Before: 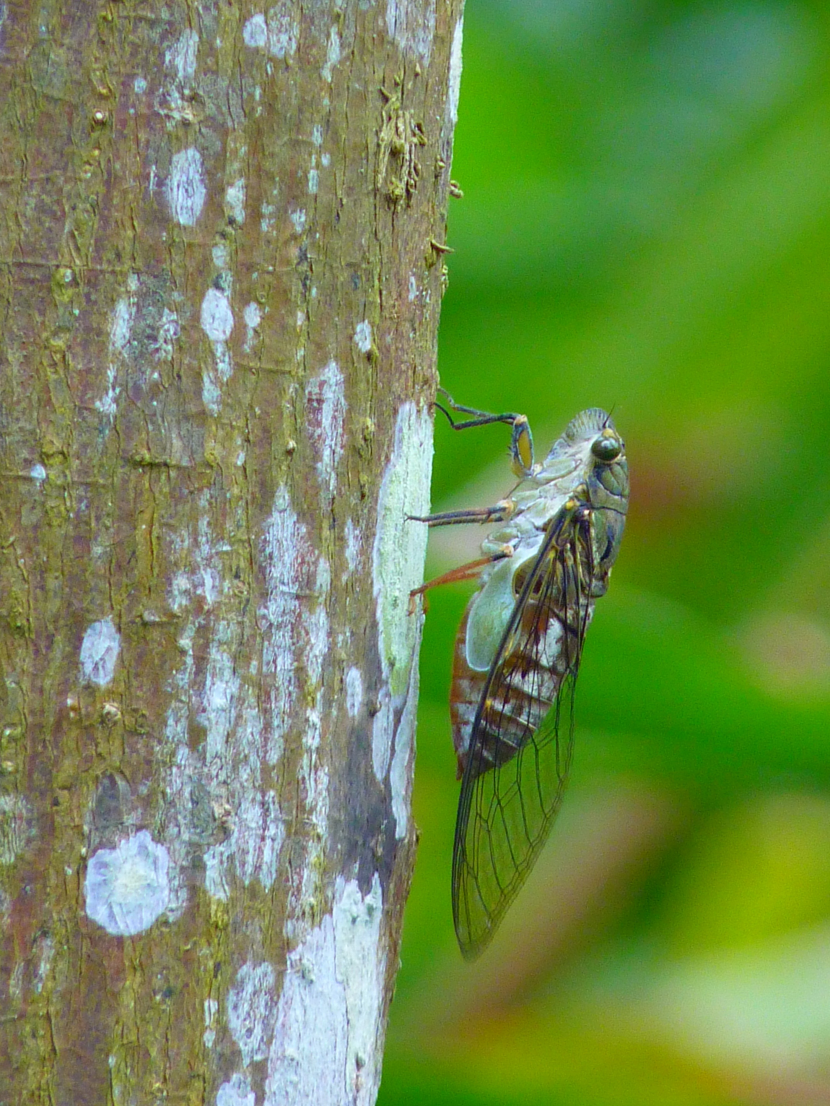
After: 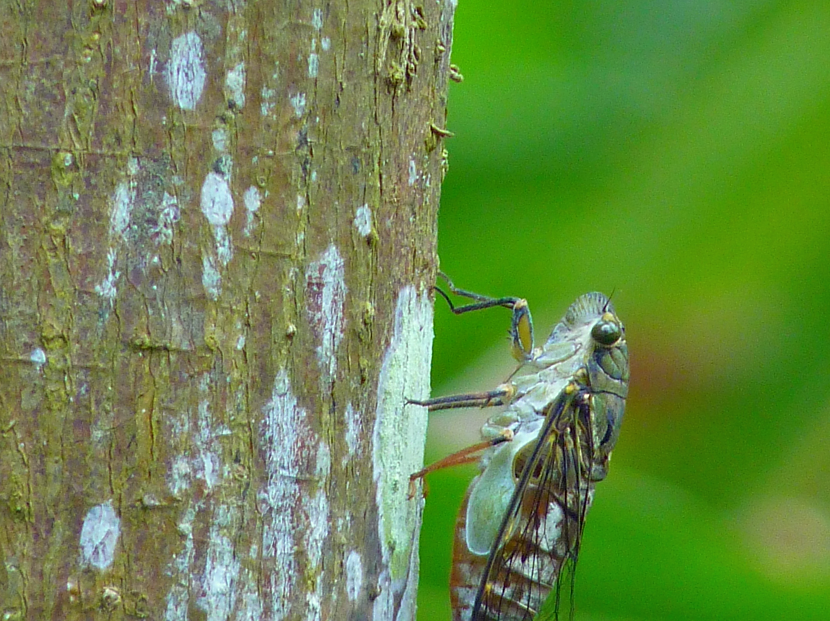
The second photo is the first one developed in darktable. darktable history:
color correction: highlights a* -4.71, highlights b* 5.05, saturation 0.937
crop and rotate: top 10.509%, bottom 33.296%
sharpen: radius 0.99, threshold 0.967
shadows and highlights: shadows 30.71, highlights -63.07, soften with gaussian
